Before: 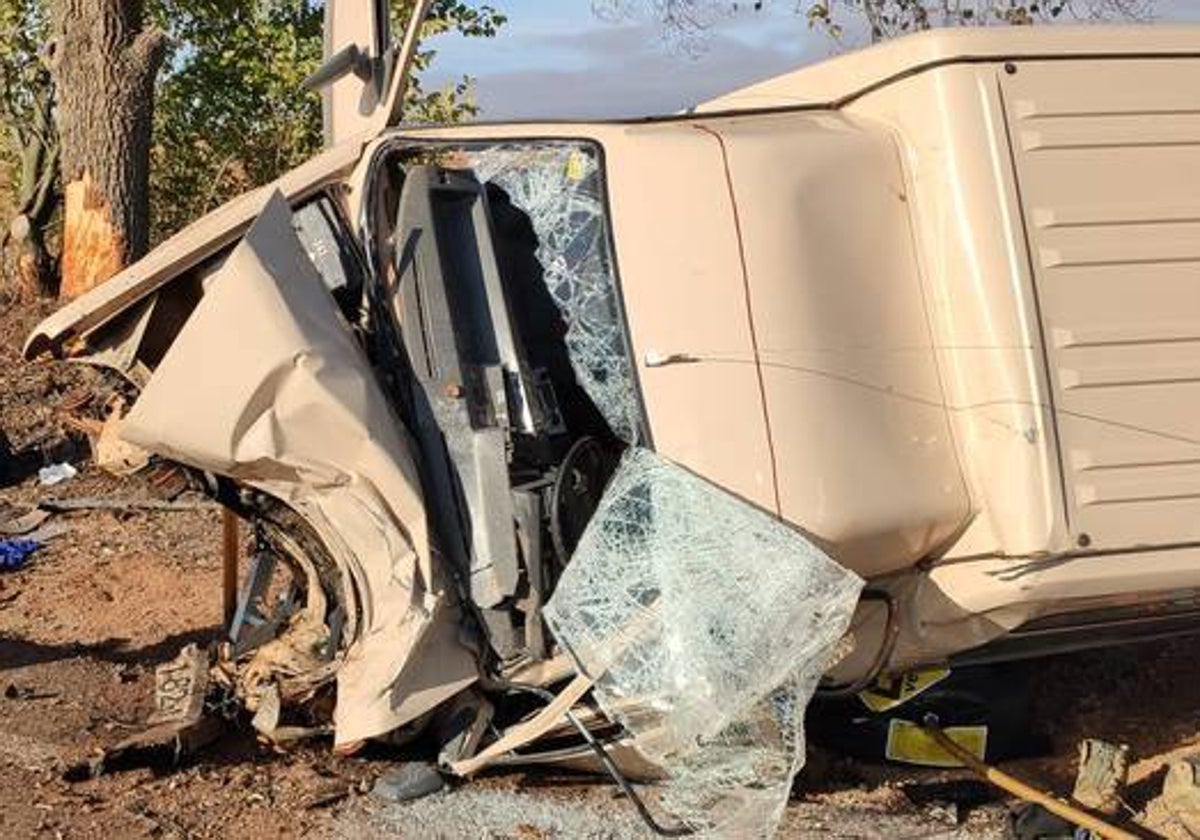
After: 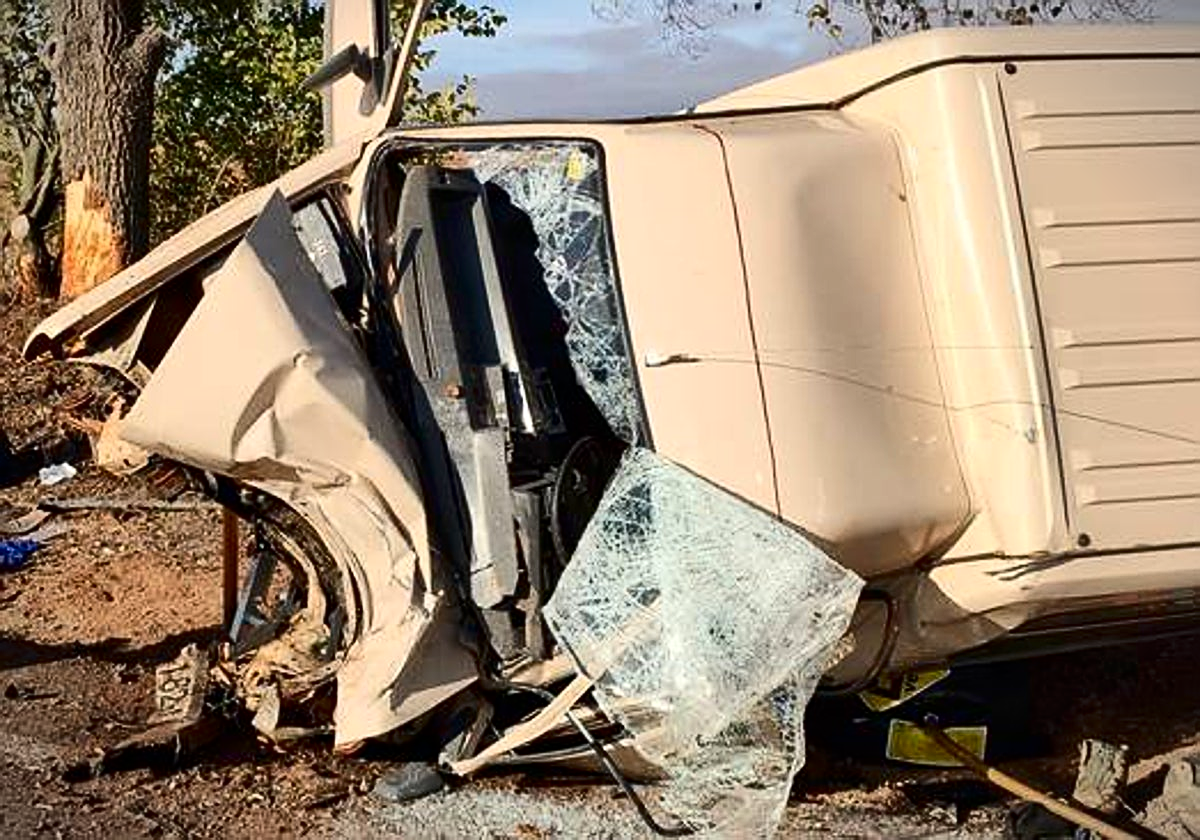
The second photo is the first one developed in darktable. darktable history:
vignetting: fall-off start 100.57%, width/height ratio 1.321
sharpen: on, module defaults
contrast brightness saturation: contrast 0.2, brightness -0.105, saturation 0.098
